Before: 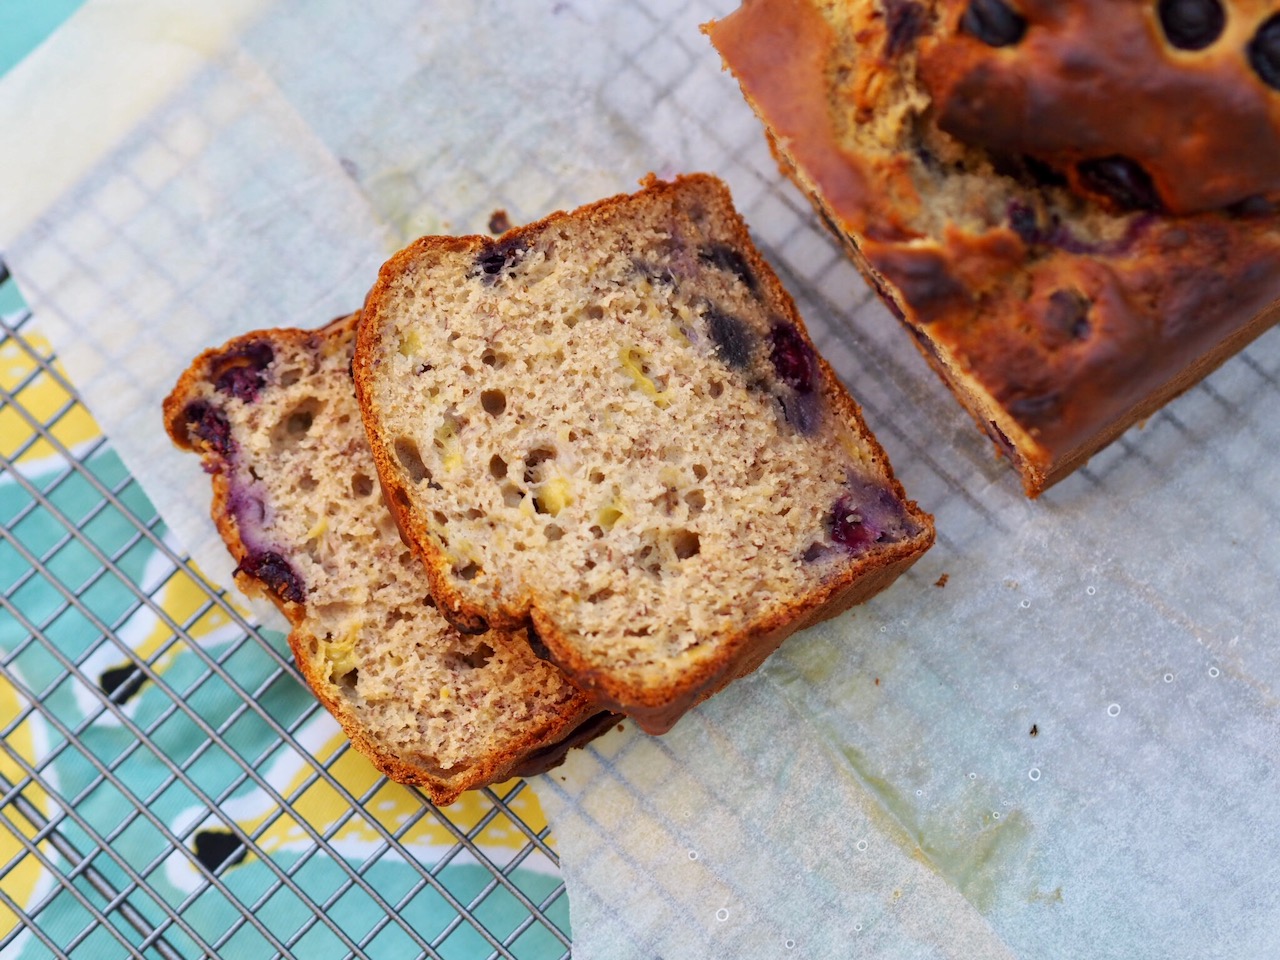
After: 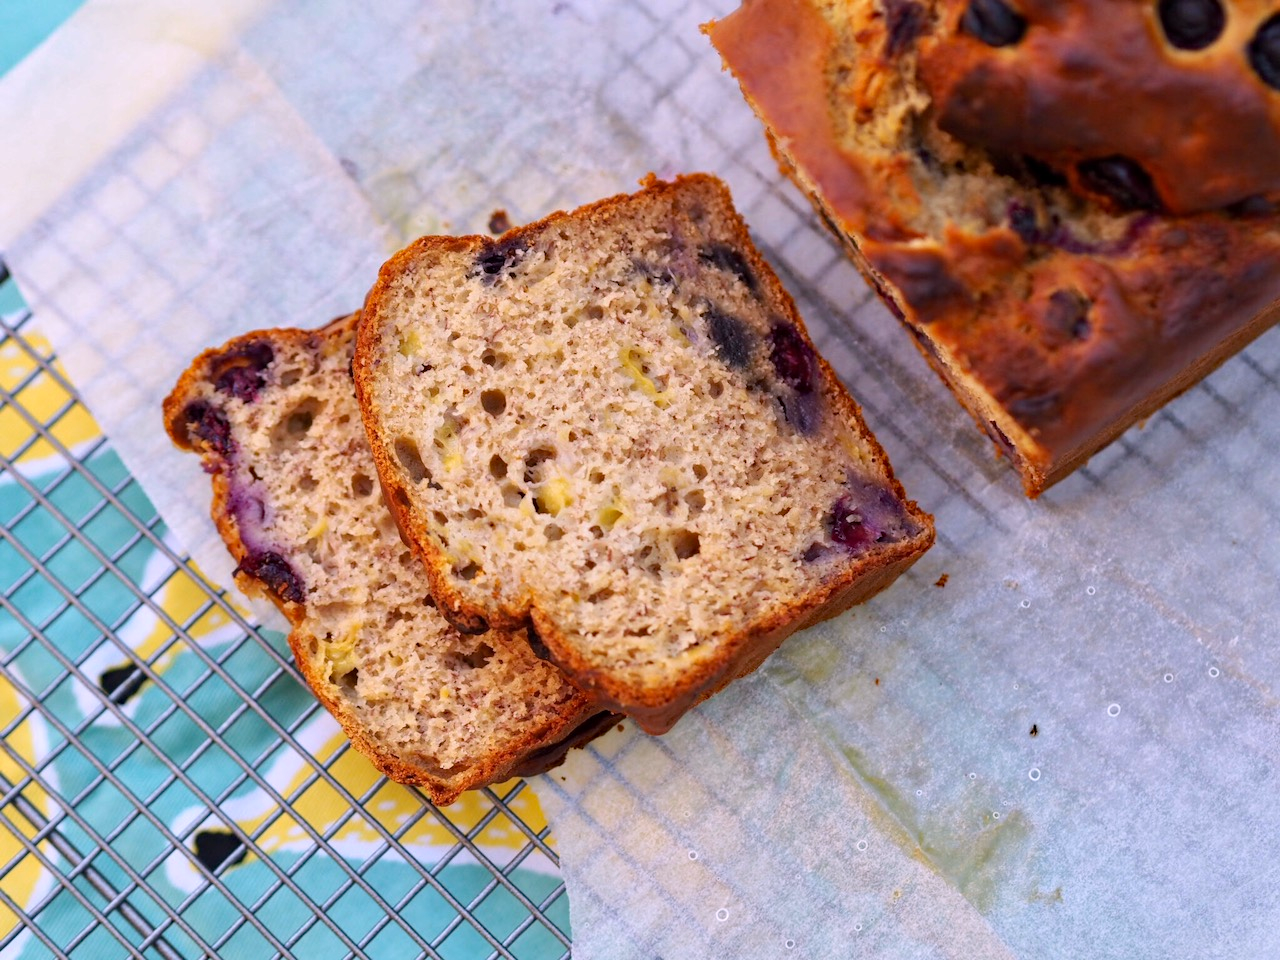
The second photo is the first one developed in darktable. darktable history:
haze removal: compatibility mode true, adaptive false
white balance: red 1.05, blue 1.072
